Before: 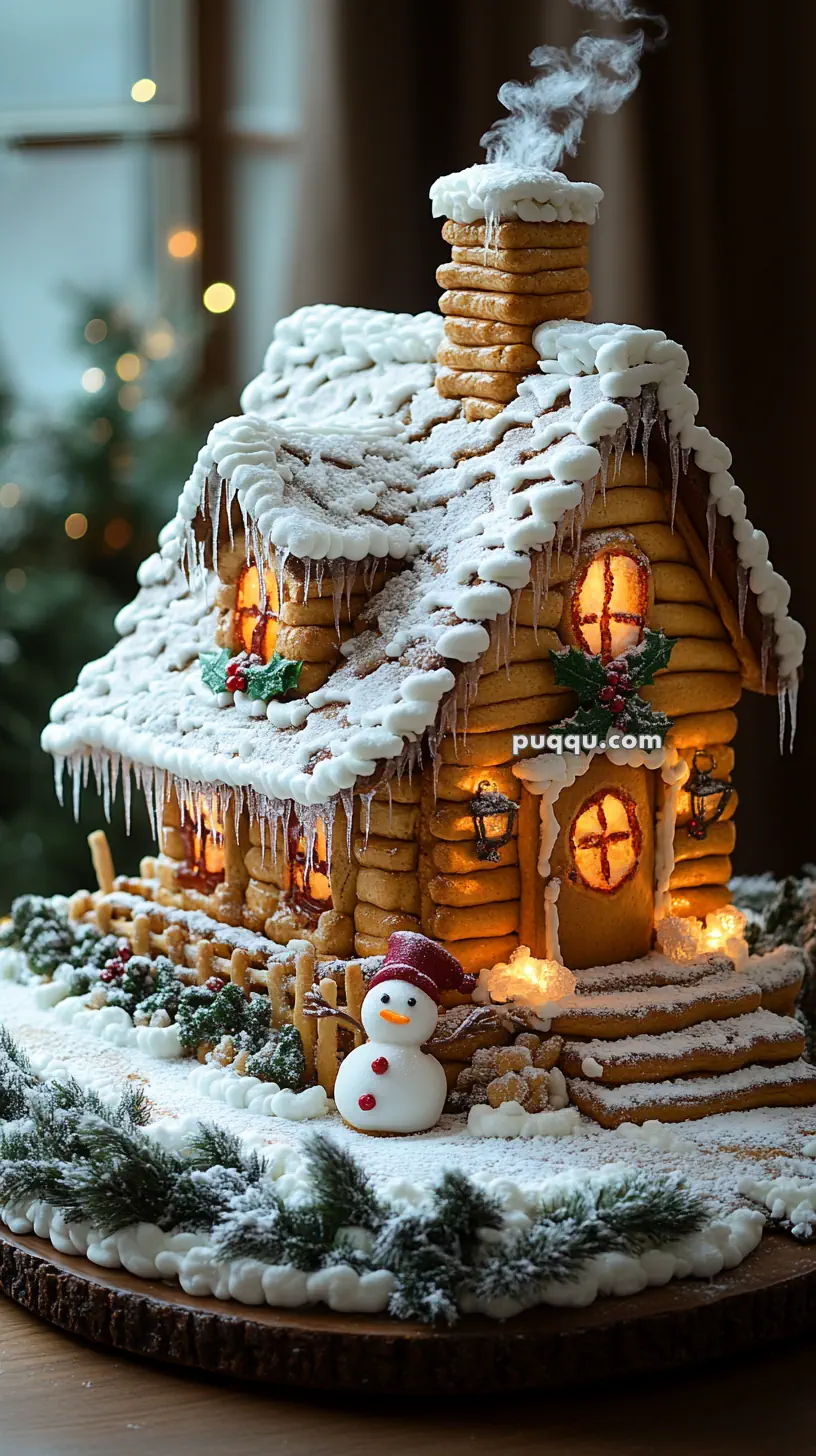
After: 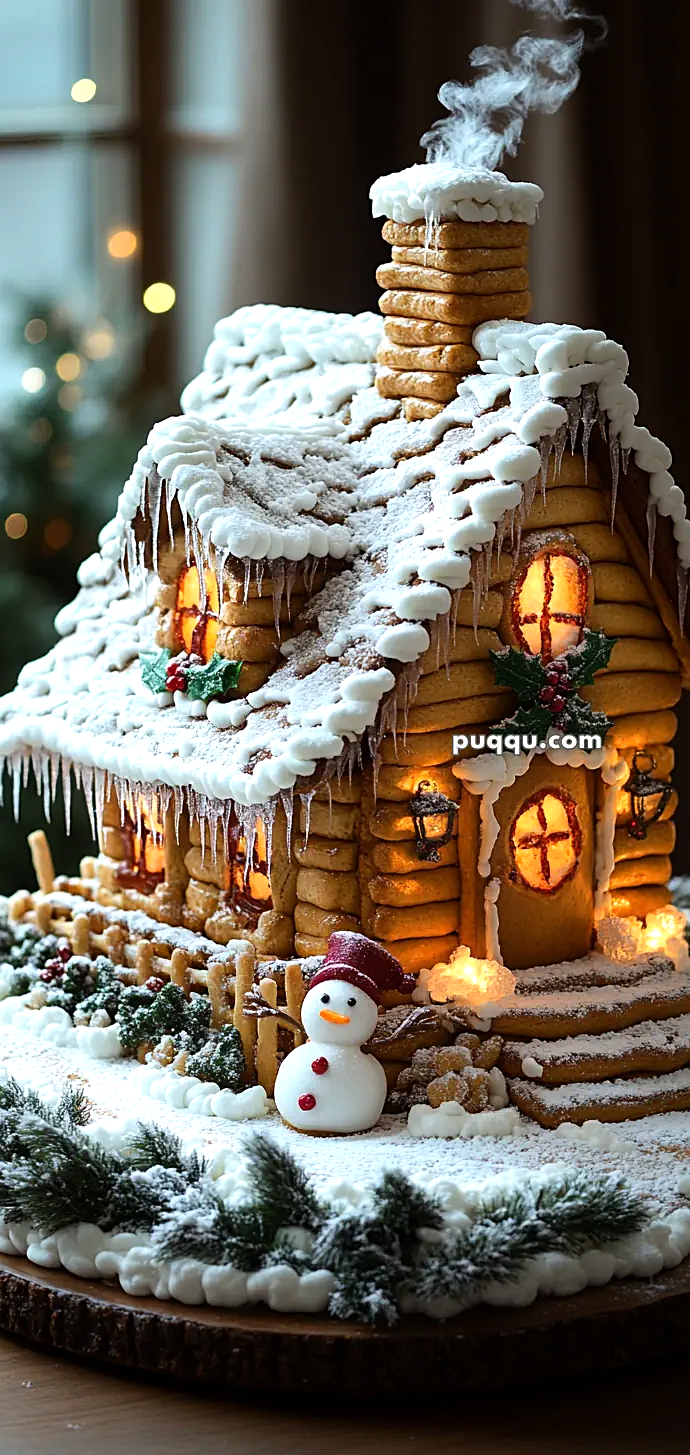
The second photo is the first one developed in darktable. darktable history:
sharpen: amount 0.211
crop: left 7.464%, right 7.87%
tone equalizer: -8 EV -0.399 EV, -7 EV -0.408 EV, -6 EV -0.369 EV, -5 EV -0.197 EV, -3 EV 0.236 EV, -2 EV 0.314 EV, -1 EV 0.399 EV, +0 EV 0.389 EV, edges refinement/feathering 500, mask exposure compensation -1.57 EV, preserve details guided filter
